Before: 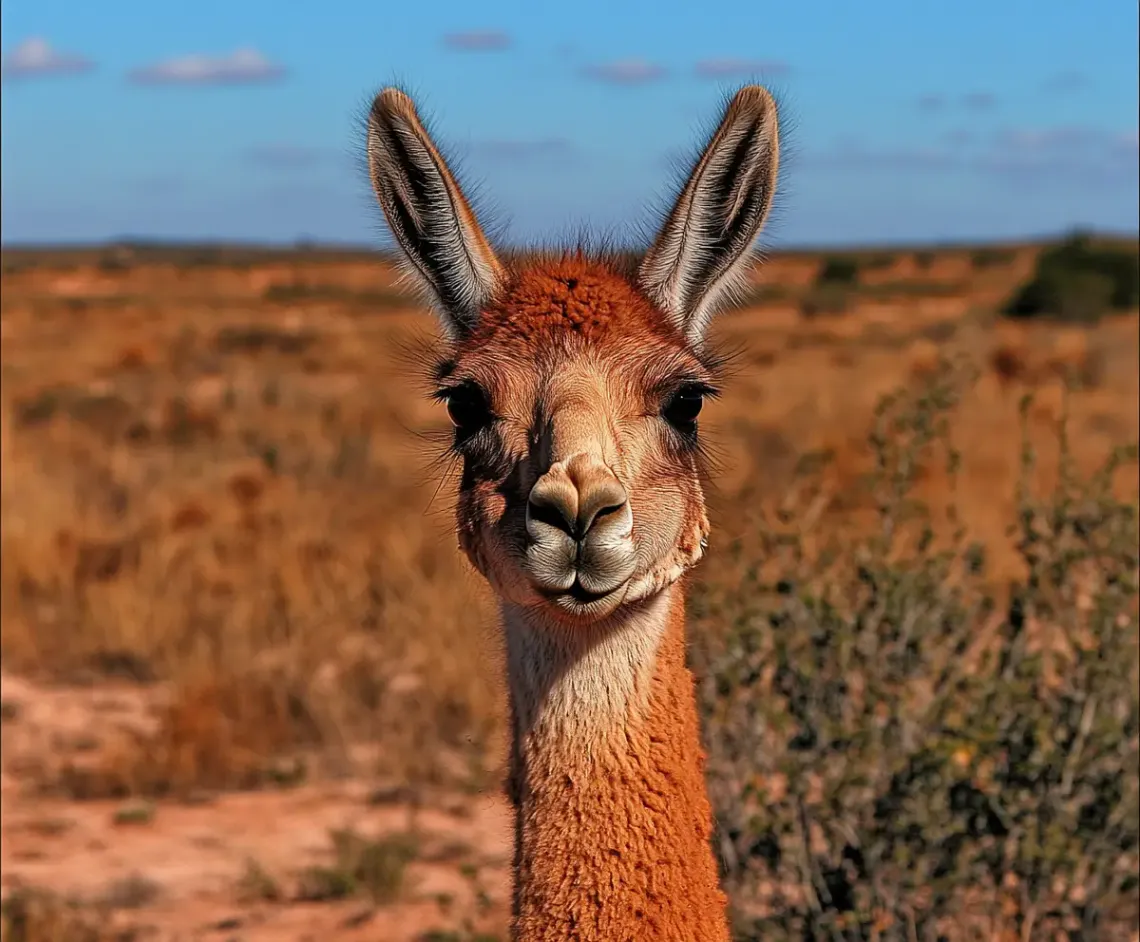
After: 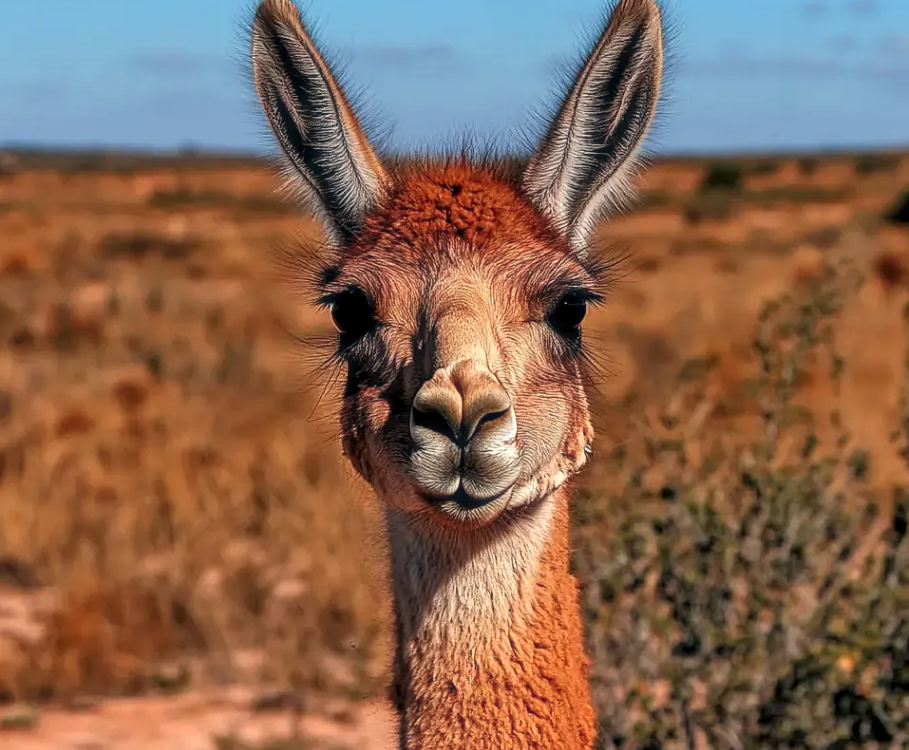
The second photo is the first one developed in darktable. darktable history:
haze removal: strength -0.096, compatibility mode true, adaptive false
crop and rotate: left 10.22%, top 10.082%, right 9.964%, bottom 10.207%
local contrast: on, module defaults
exposure: exposure 0.177 EV, compensate highlight preservation false
